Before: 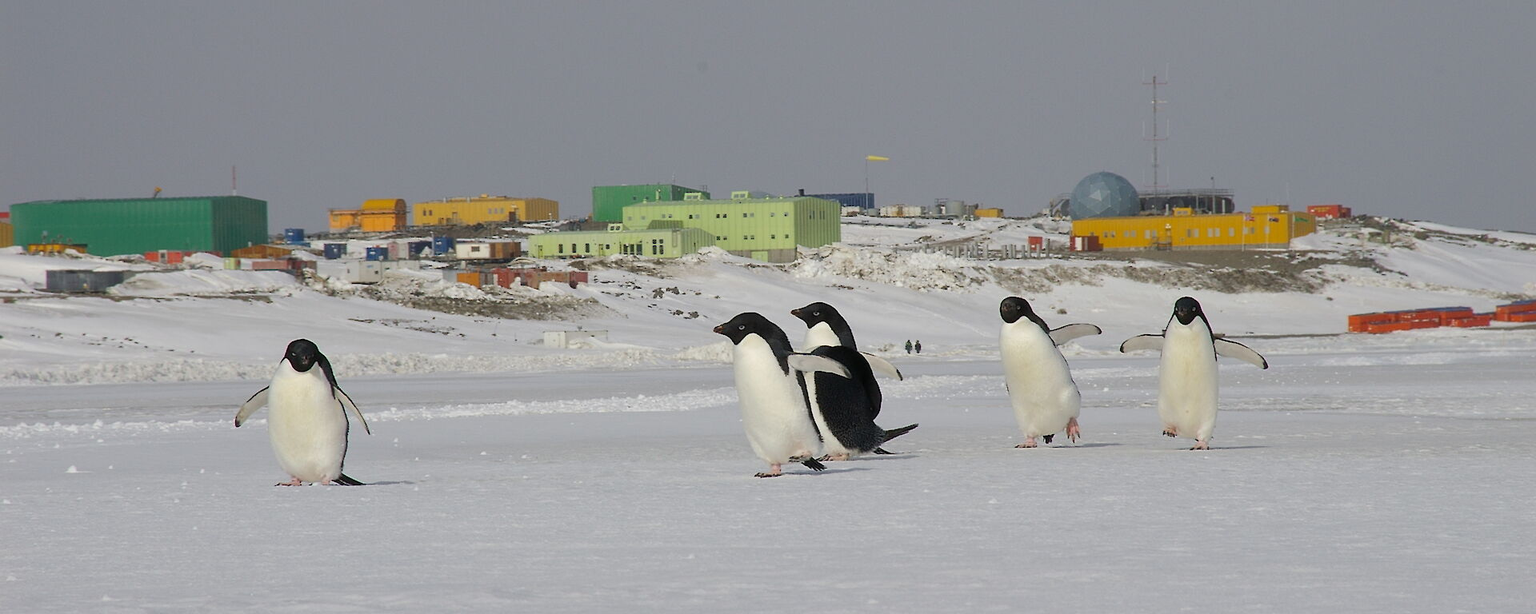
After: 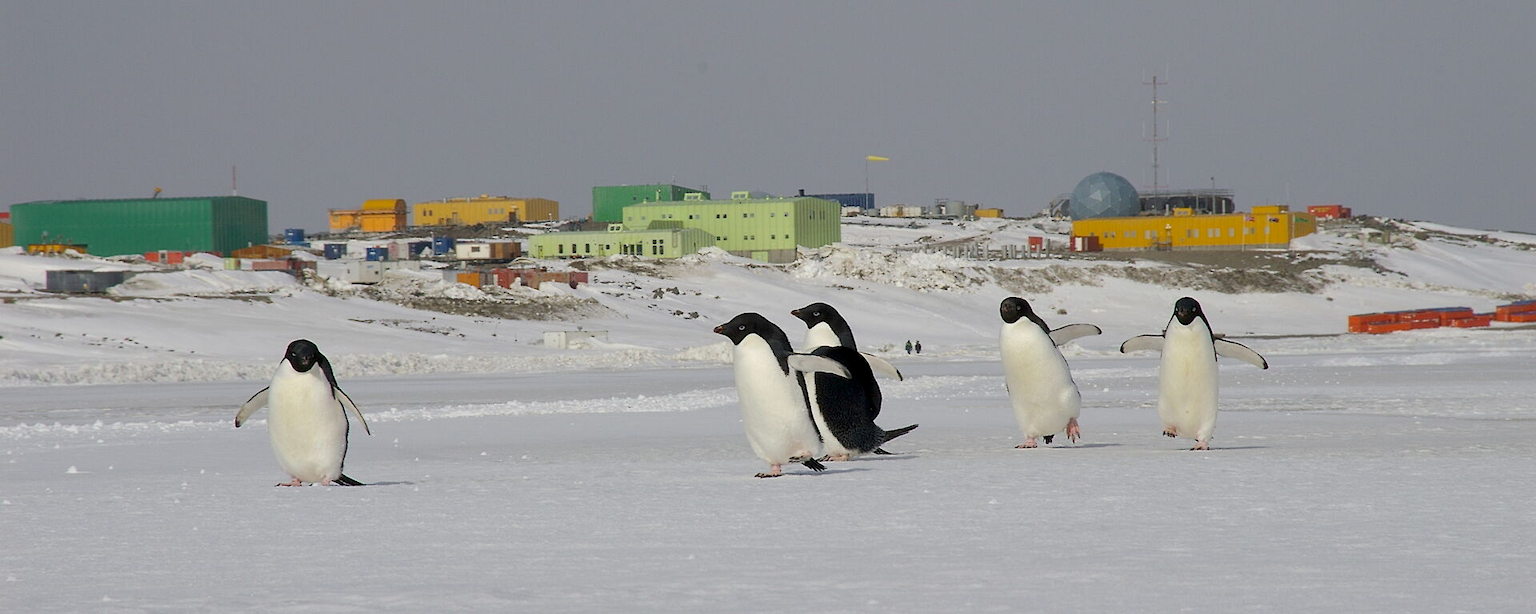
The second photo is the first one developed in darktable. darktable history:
exposure: black level correction 0.005, exposure 0.016 EV, compensate highlight preservation false
